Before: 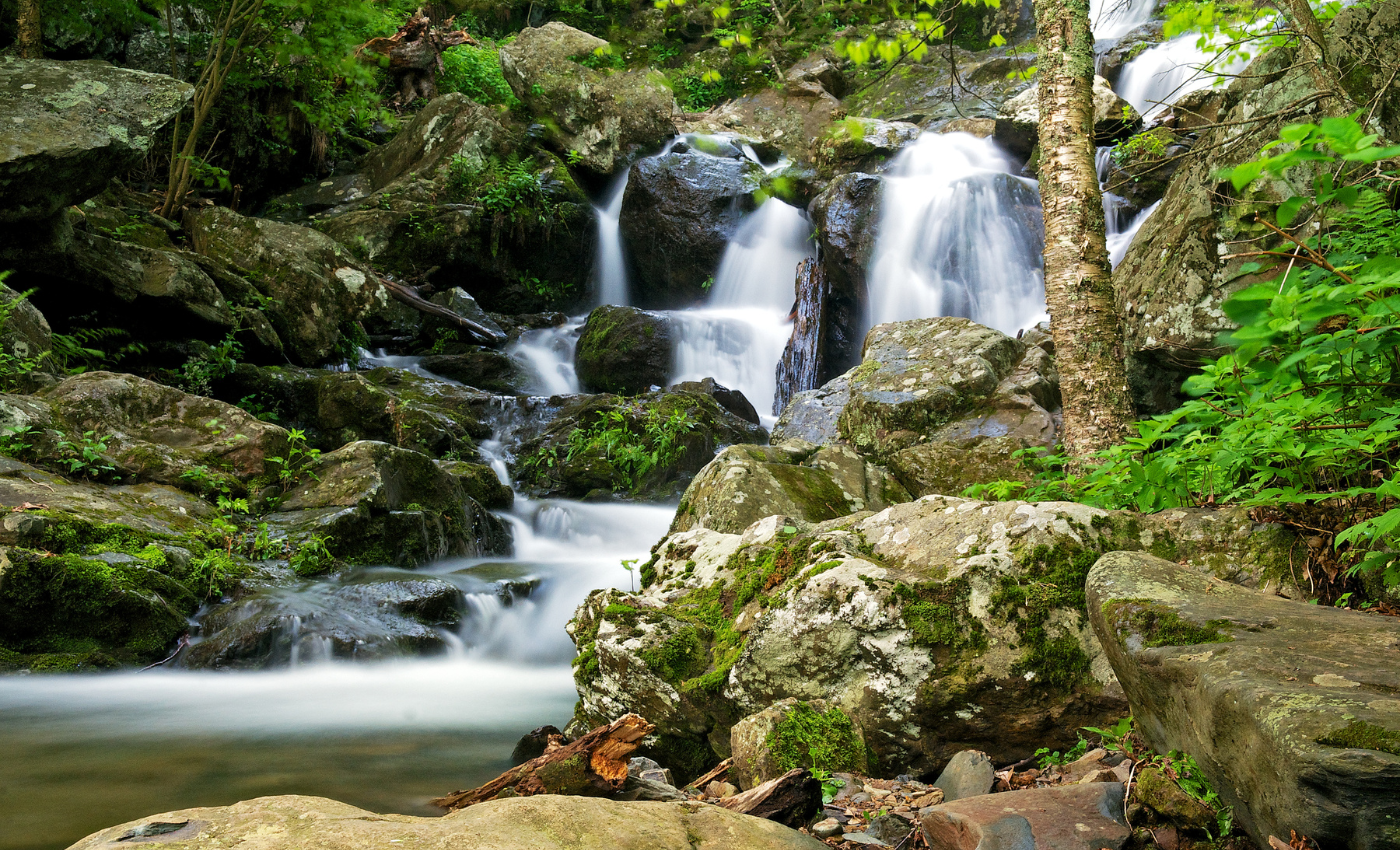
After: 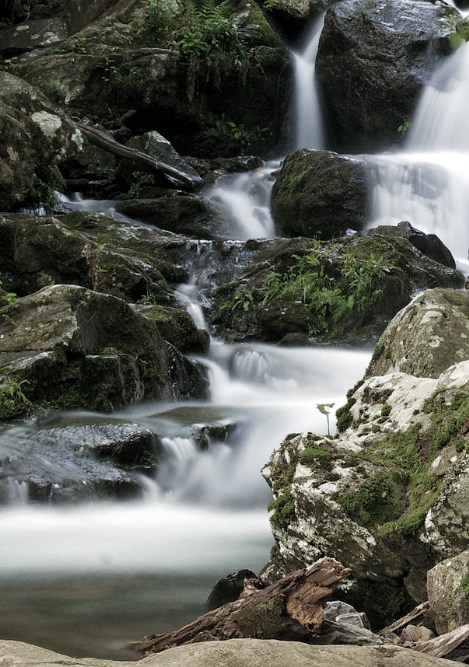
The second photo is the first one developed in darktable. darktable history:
crop and rotate: left 21.77%, top 18.528%, right 44.676%, bottom 2.997%
color zones: curves: ch0 [(0, 0.487) (0.241, 0.395) (0.434, 0.373) (0.658, 0.412) (0.838, 0.487)]; ch1 [(0, 0) (0.053, 0.053) (0.211, 0.202) (0.579, 0.259) (0.781, 0.241)]
